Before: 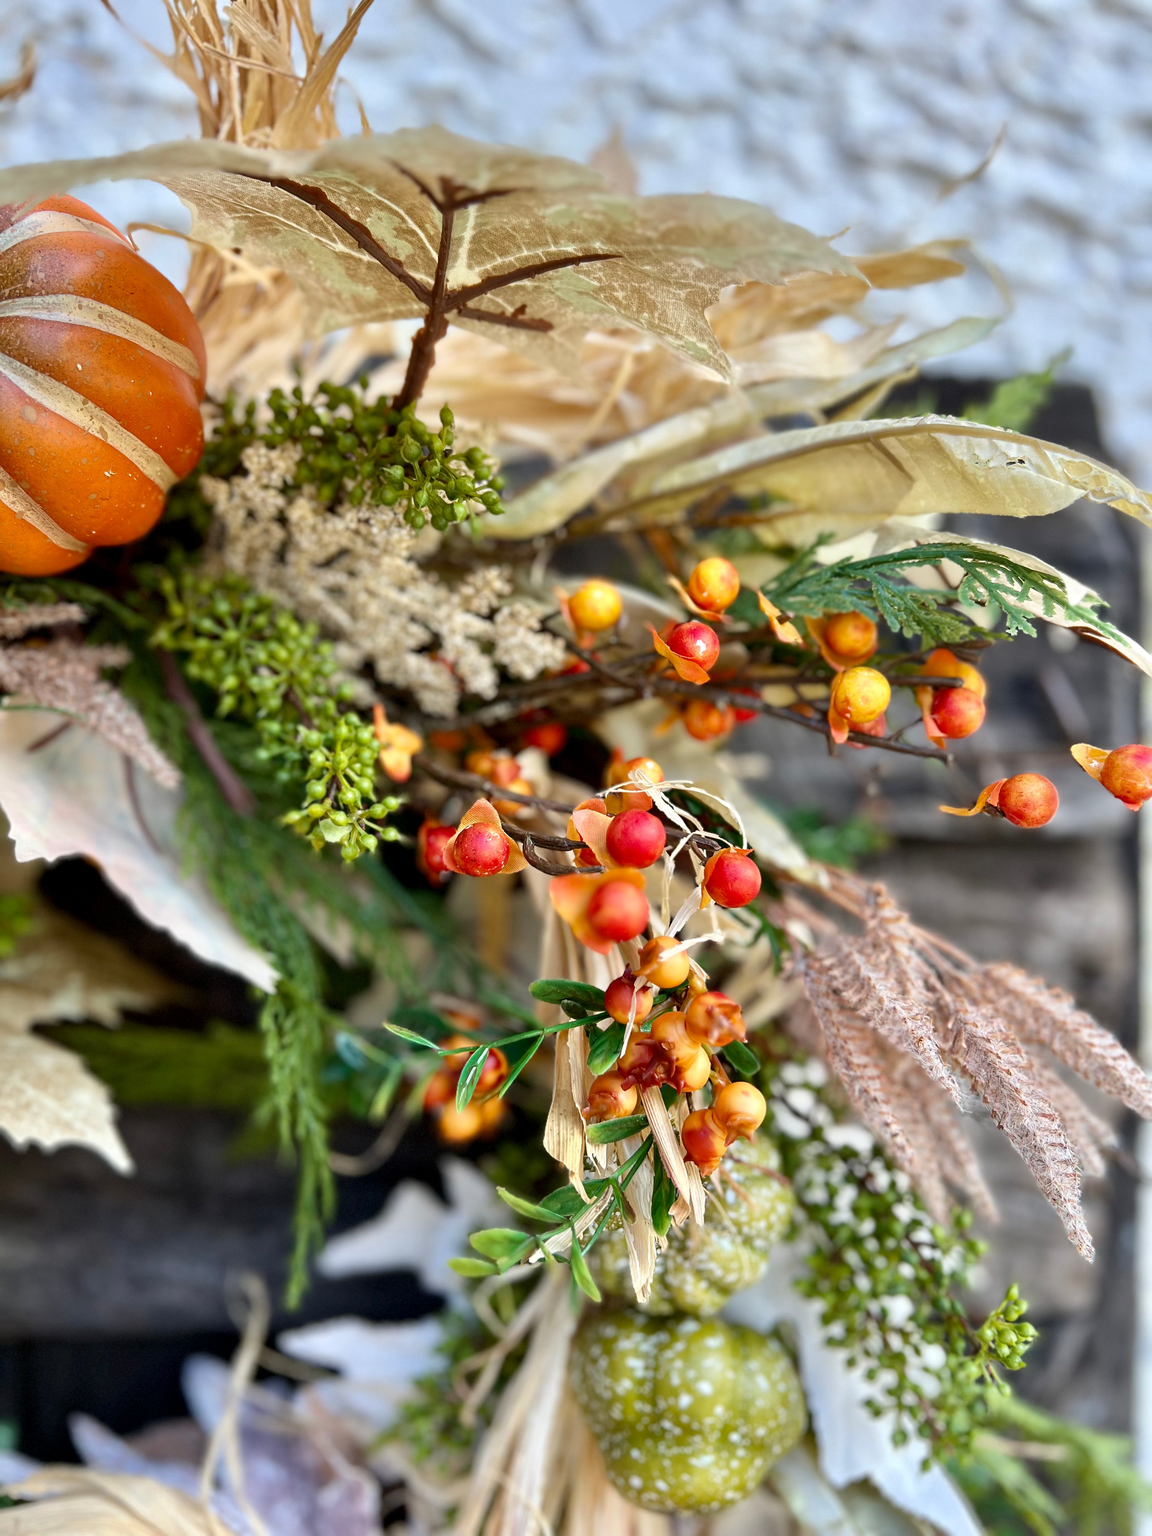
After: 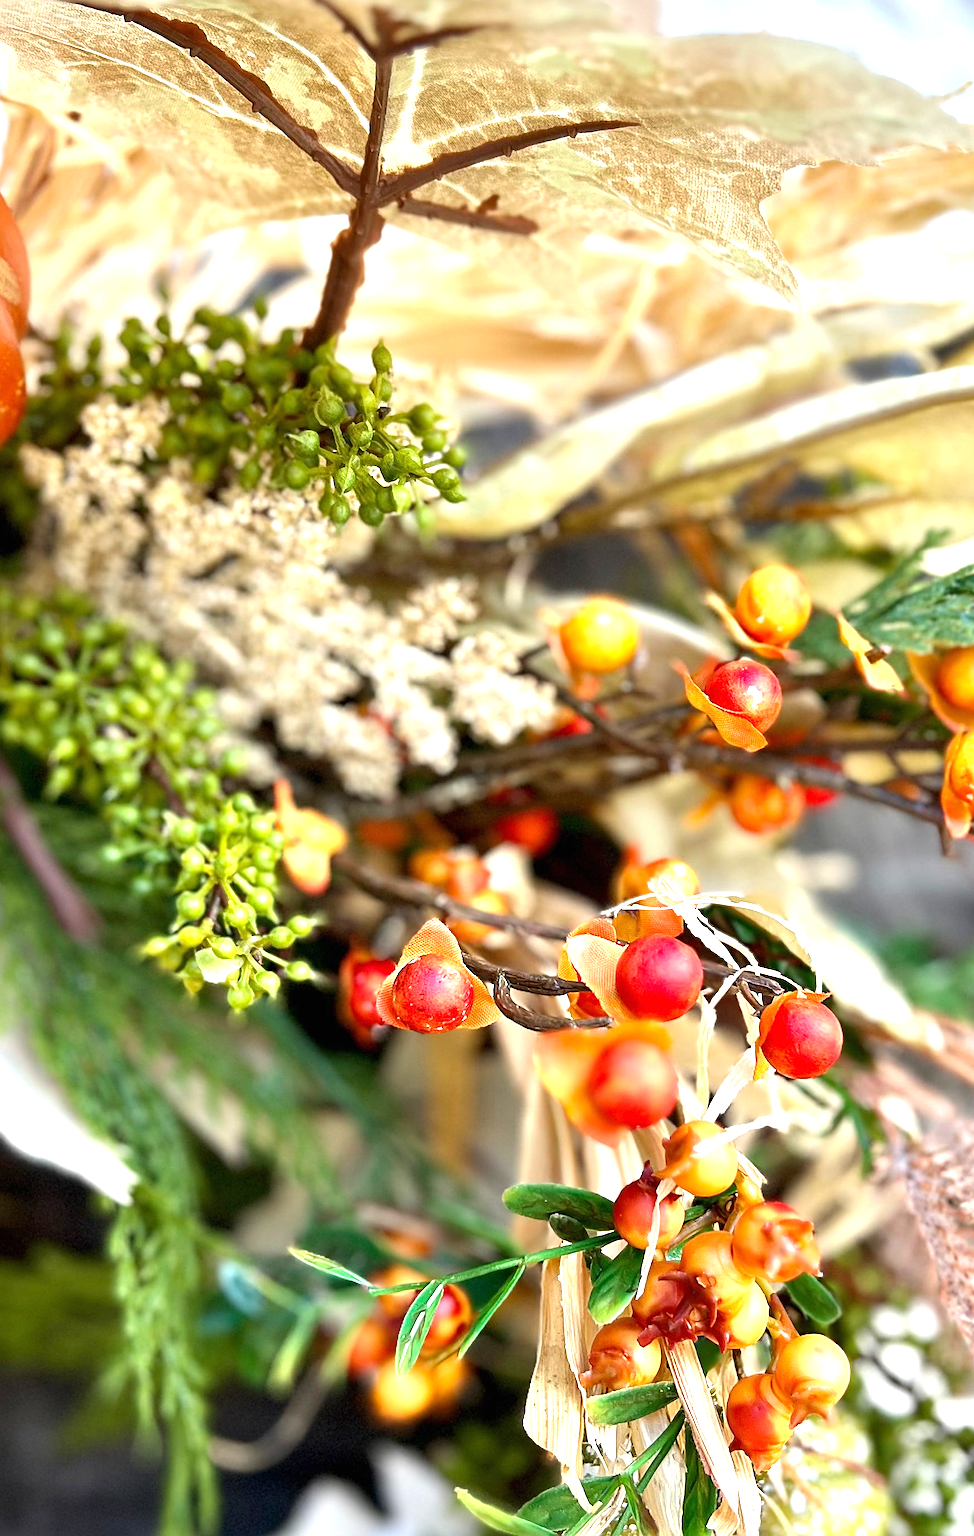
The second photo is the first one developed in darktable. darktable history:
crop: left 16.202%, top 11.208%, right 26.045%, bottom 20.557%
tone equalizer: on, module defaults
sharpen: on, module defaults
exposure: black level correction 0, exposure 1 EV, compensate highlight preservation false
